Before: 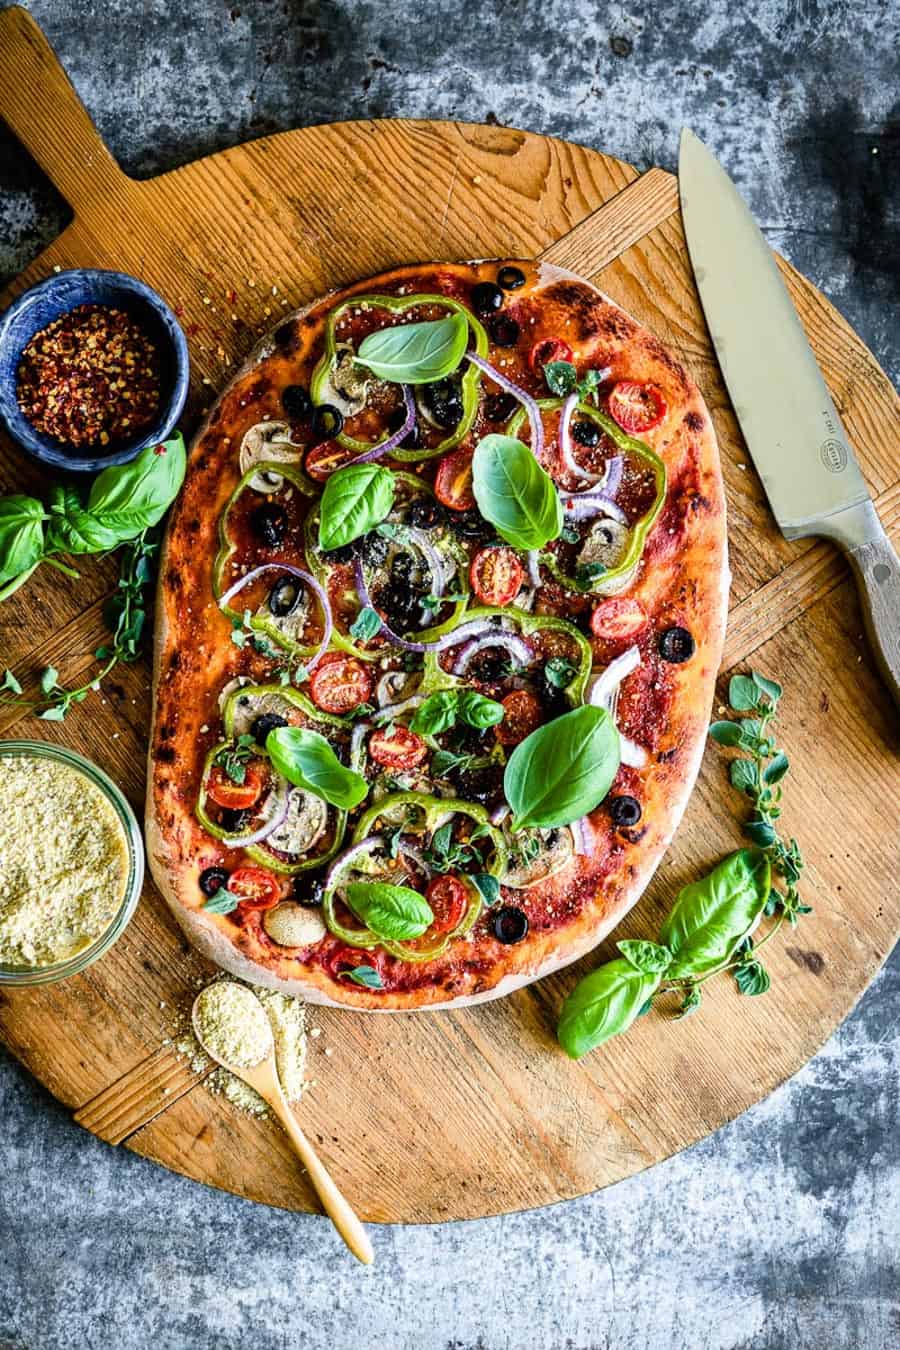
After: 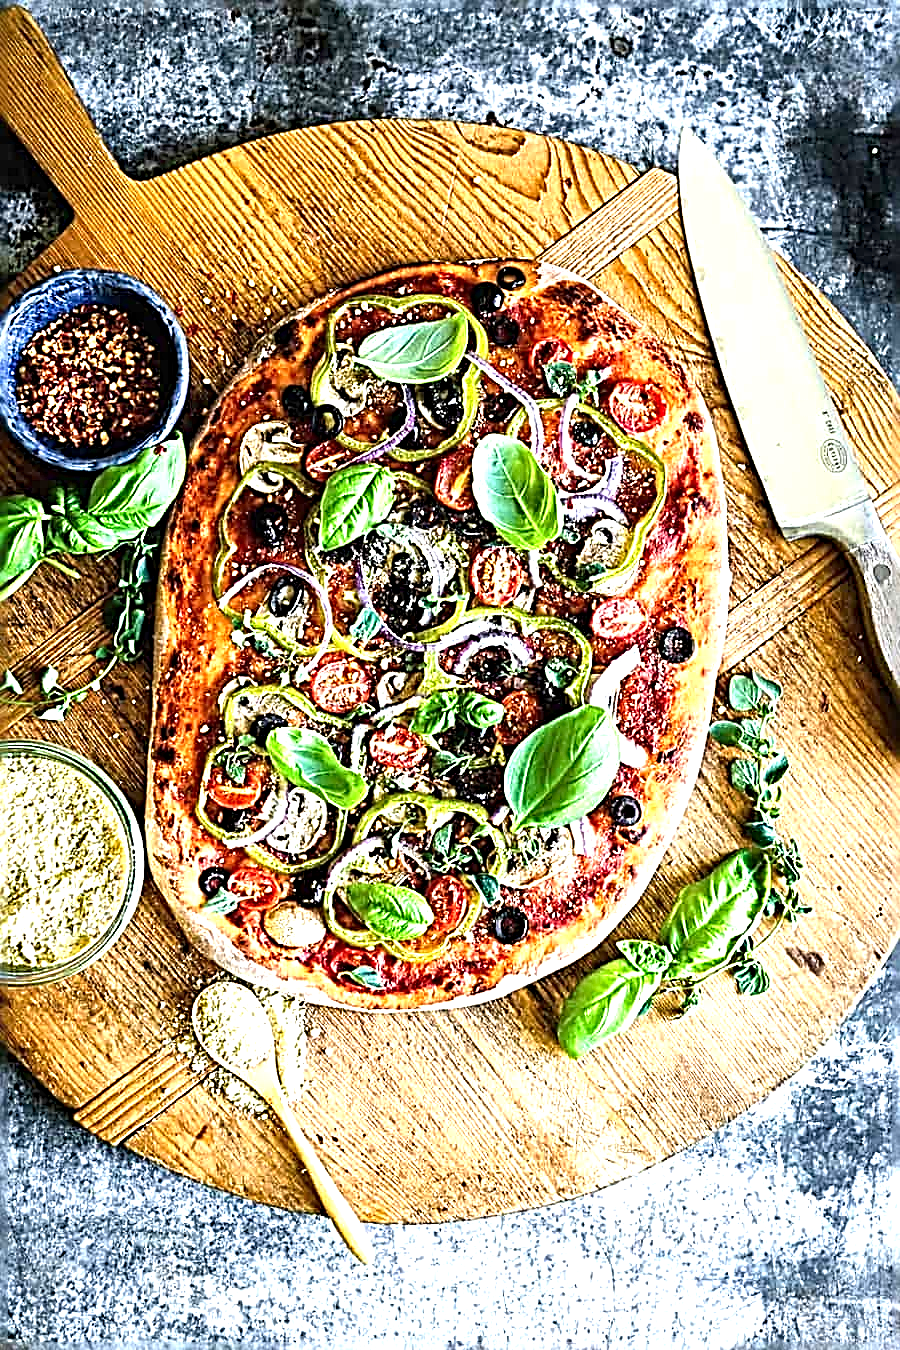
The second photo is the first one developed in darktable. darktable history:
exposure: exposure 1 EV, compensate highlight preservation false
sharpen: radius 3.16, amount 1.729
